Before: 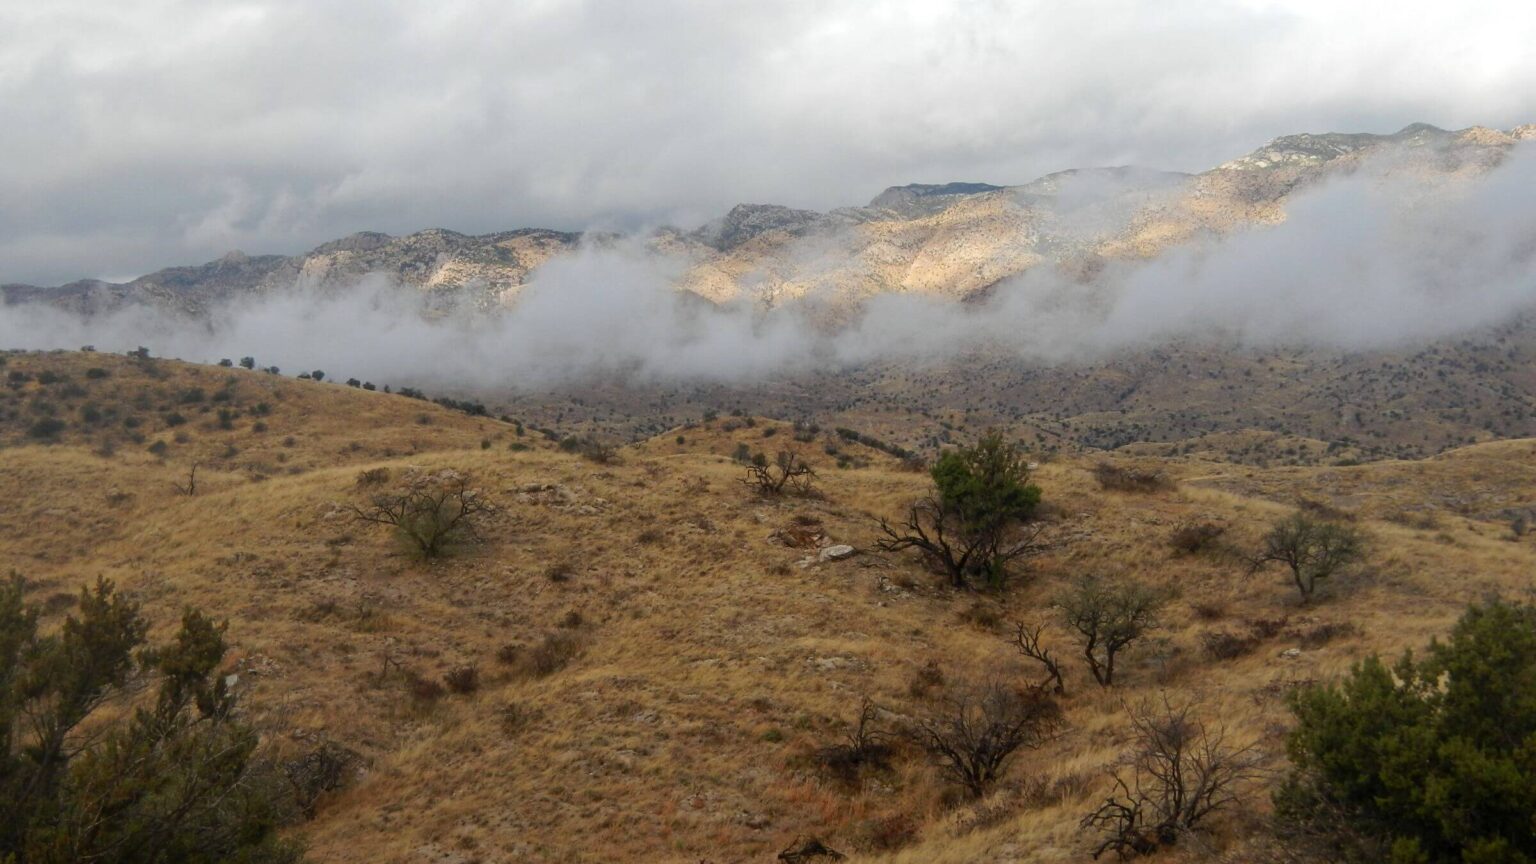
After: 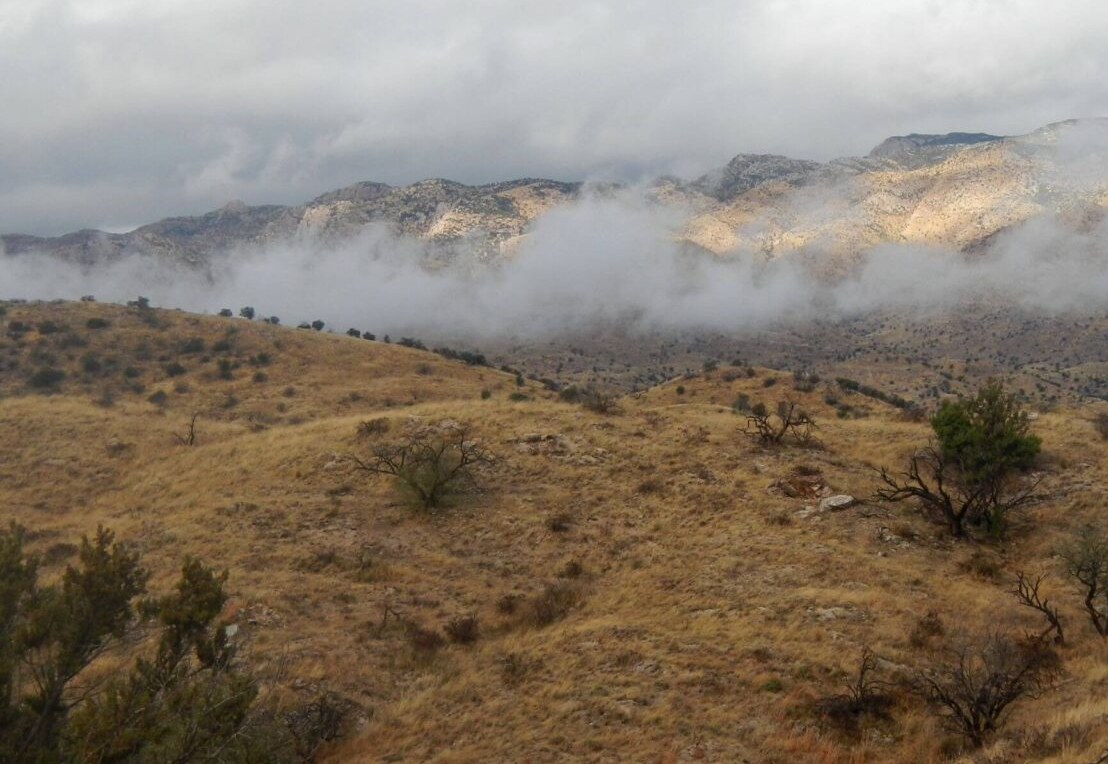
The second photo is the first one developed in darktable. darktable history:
crop: top 5.812%, right 27.835%, bottom 5.681%
